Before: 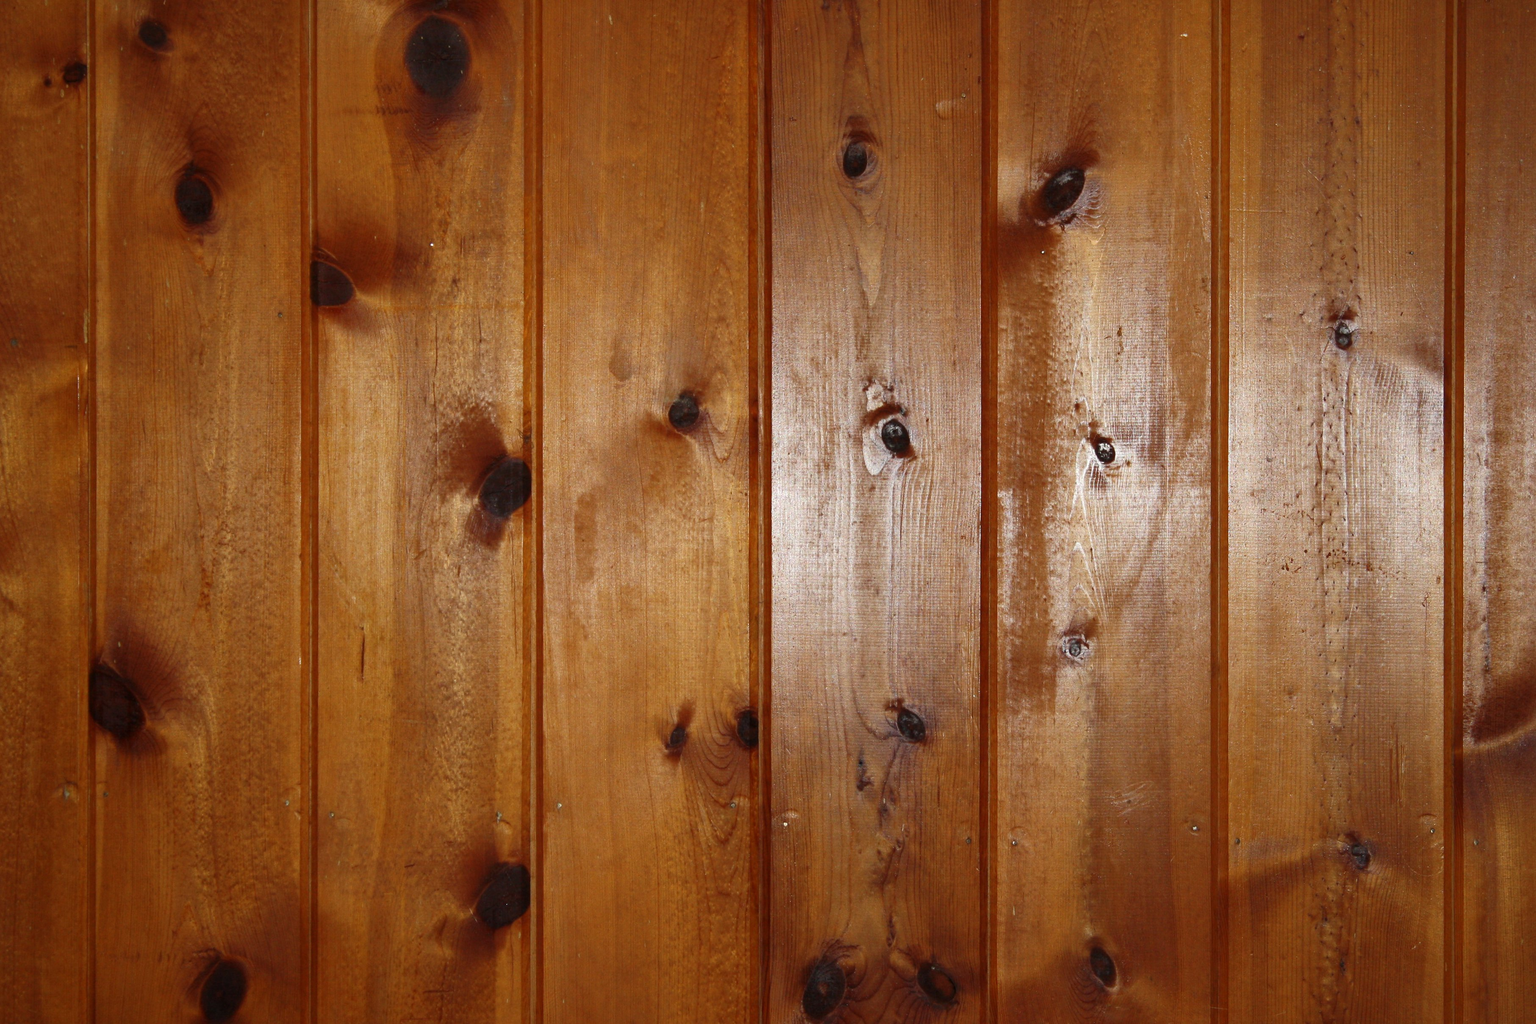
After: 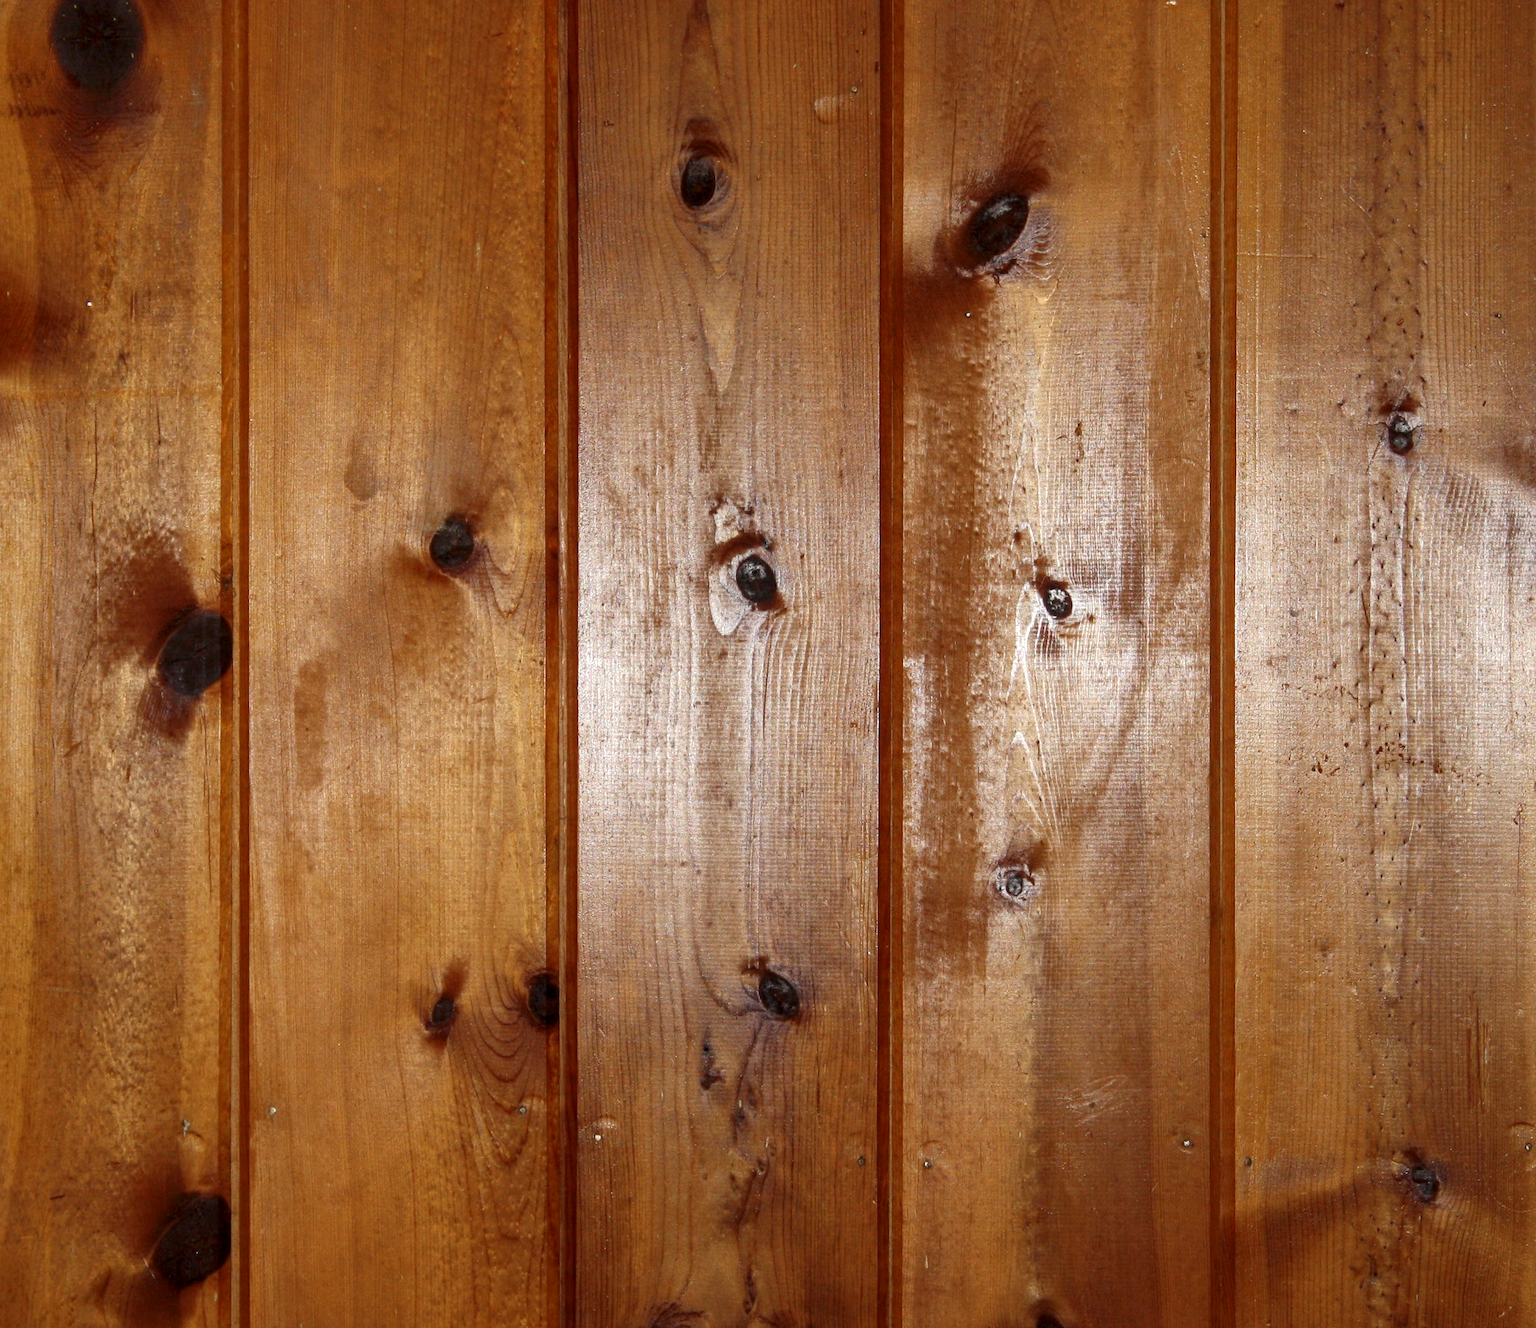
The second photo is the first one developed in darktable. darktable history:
crop and rotate: left 24.119%, top 3.299%, right 6.352%, bottom 6.444%
local contrast: on, module defaults
